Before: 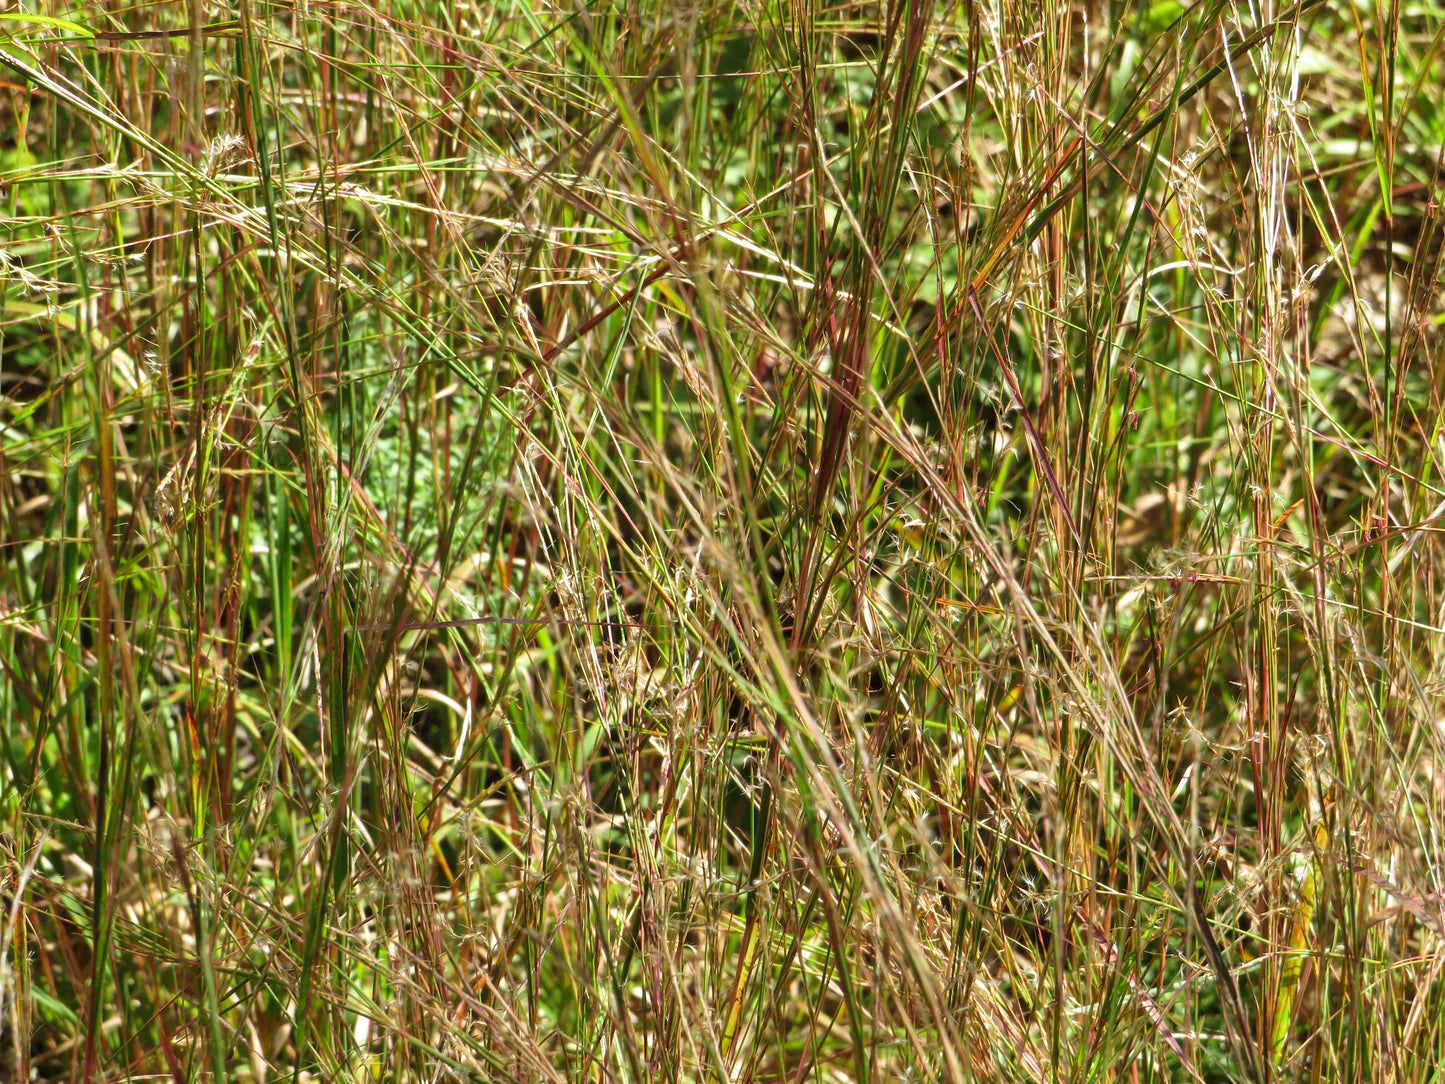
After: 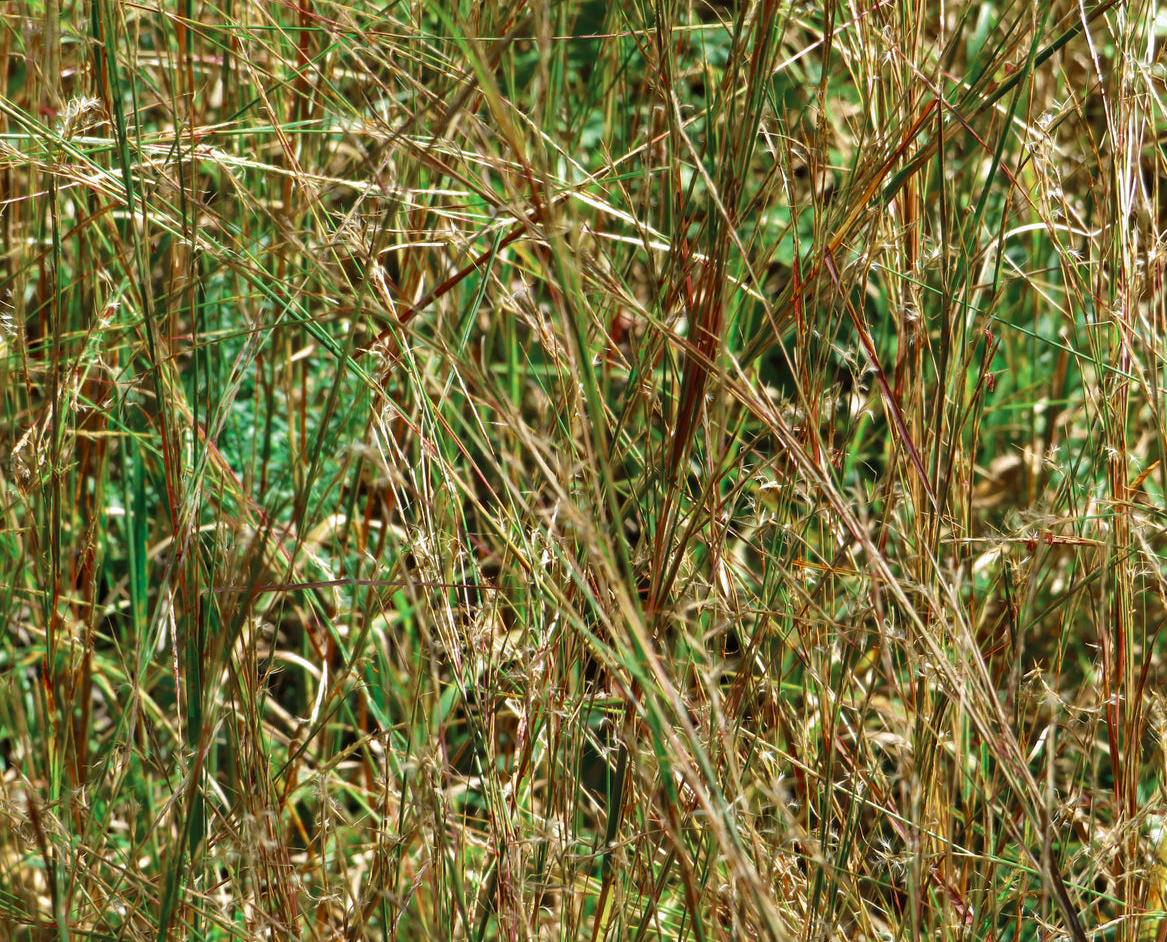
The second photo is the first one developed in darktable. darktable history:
haze removal: strength 0.284, distance 0.256, compatibility mode true, adaptive false
color zones: curves: ch0 [(0, 0.5) (0.125, 0.4) (0.25, 0.5) (0.375, 0.4) (0.5, 0.4) (0.625, 0.35) (0.75, 0.35) (0.875, 0.5)]; ch1 [(0, 0.35) (0.125, 0.45) (0.25, 0.35) (0.375, 0.35) (0.5, 0.35) (0.625, 0.35) (0.75, 0.45) (0.875, 0.35)]; ch2 [(0, 0.6) (0.125, 0.5) (0.25, 0.5) (0.375, 0.6) (0.5, 0.6) (0.625, 0.5) (0.75, 0.5) (0.875, 0.5)], mix 26.73%
color balance rgb: linear chroma grading › global chroma 0.872%, perceptual saturation grading › global saturation 25.605%, global vibrance 14.706%
crop: left 9.98%, top 3.587%, right 9.242%, bottom 9.444%
